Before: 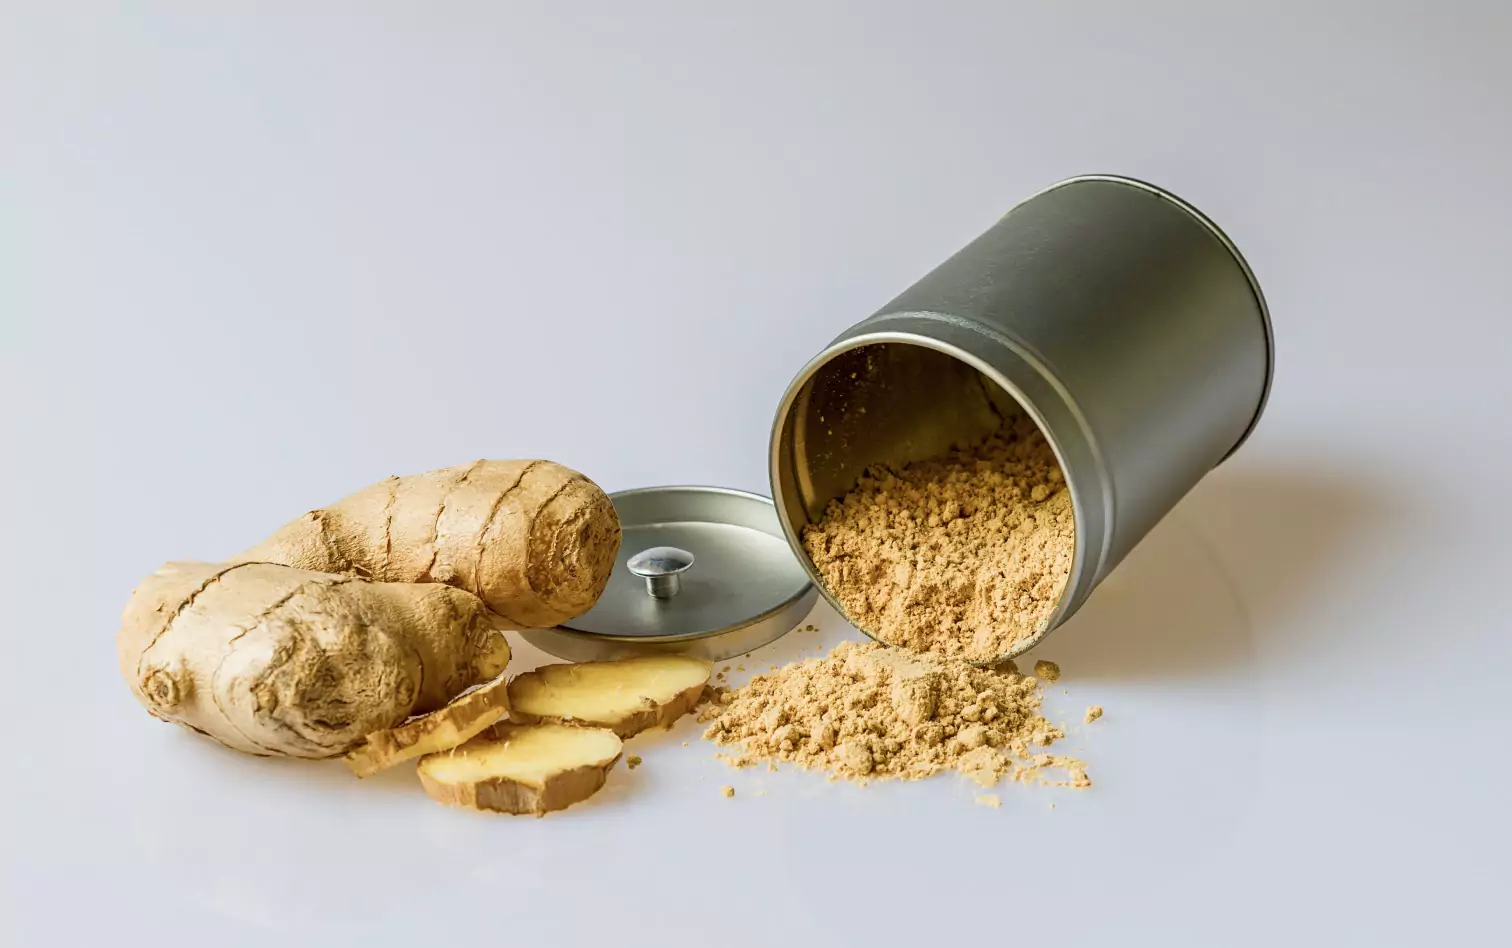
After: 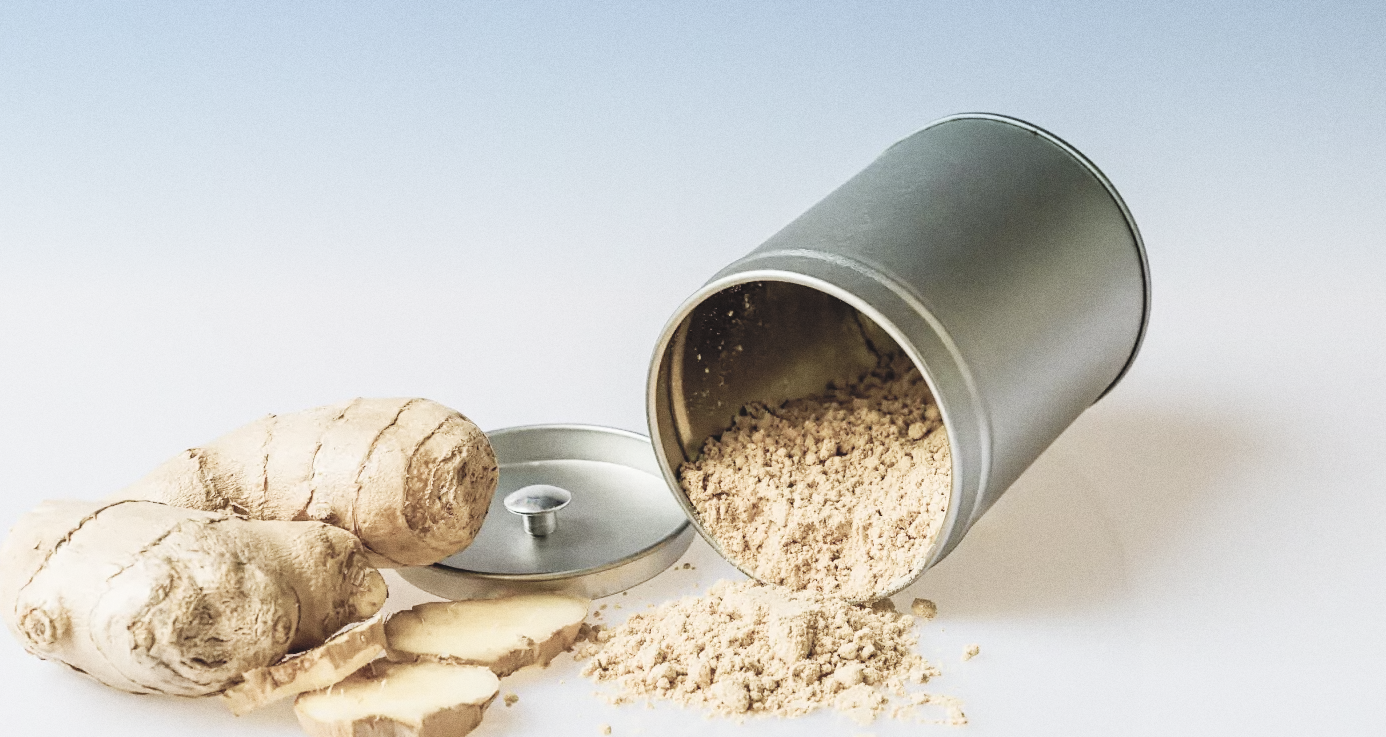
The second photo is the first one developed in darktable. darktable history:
grain: coarseness 0.09 ISO
graduated density: density 2.02 EV, hardness 44%, rotation 0.374°, offset 8.21, hue 208.8°, saturation 97%
tone curve: curves: ch0 [(0, 0) (0.003, 0.072) (0.011, 0.077) (0.025, 0.082) (0.044, 0.094) (0.069, 0.106) (0.1, 0.125) (0.136, 0.145) (0.177, 0.173) (0.224, 0.216) (0.277, 0.281) (0.335, 0.356) (0.399, 0.436) (0.468, 0.53) (0.543, 0.629) (0.623, 0.724) (0.709, 0.808) (0.801, 0.88) (0.898, 0.941) (1, 1)], preserve colors none
crop: left 8.155%, top 6.611%, bottom 15.385%
contrast brightness saturation: brightness 0.18, saturation -0.5
